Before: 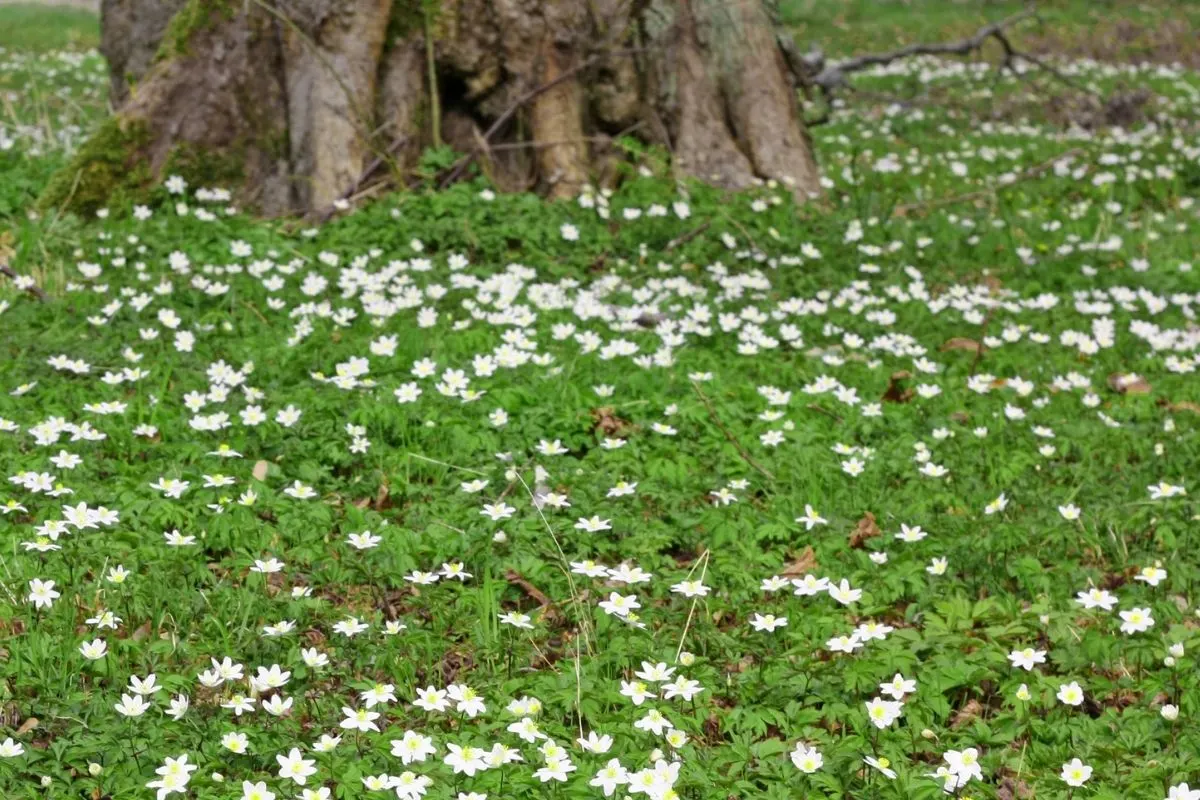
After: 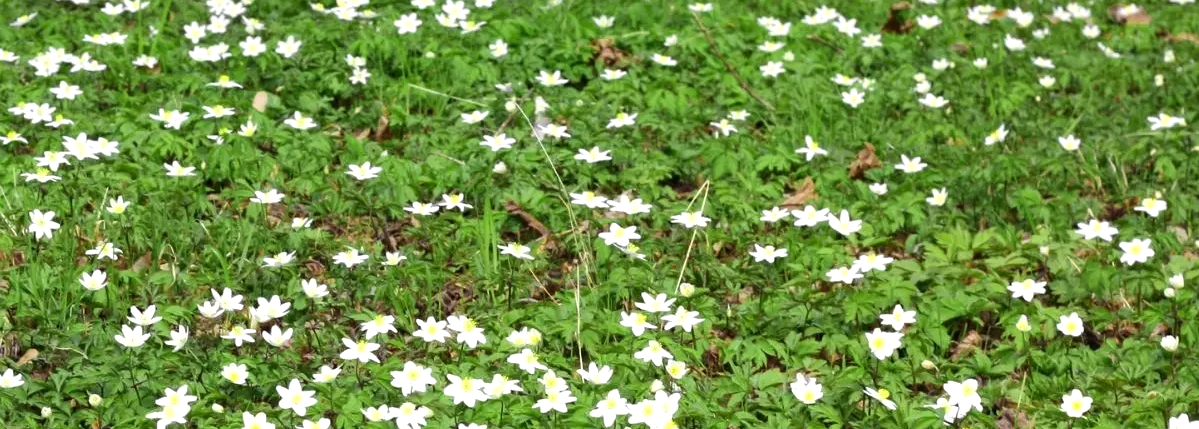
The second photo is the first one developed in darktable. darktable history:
crop and rotate: top 46.348%, right 0.023%
tone equalizer: -8 EV -0.432 EV, -7 EV -0.416 EV, -6 EV -0.33 EV, -5 EV -0.236 EV, -3 EV 0.223 EV, -2 EV 0.329 EV, -1 EV 0.366 EV, +0 EV 0.431 EV, edges refinement/feathering 500, mask exposure compensation -1.57 EV, preserve details guided filter
